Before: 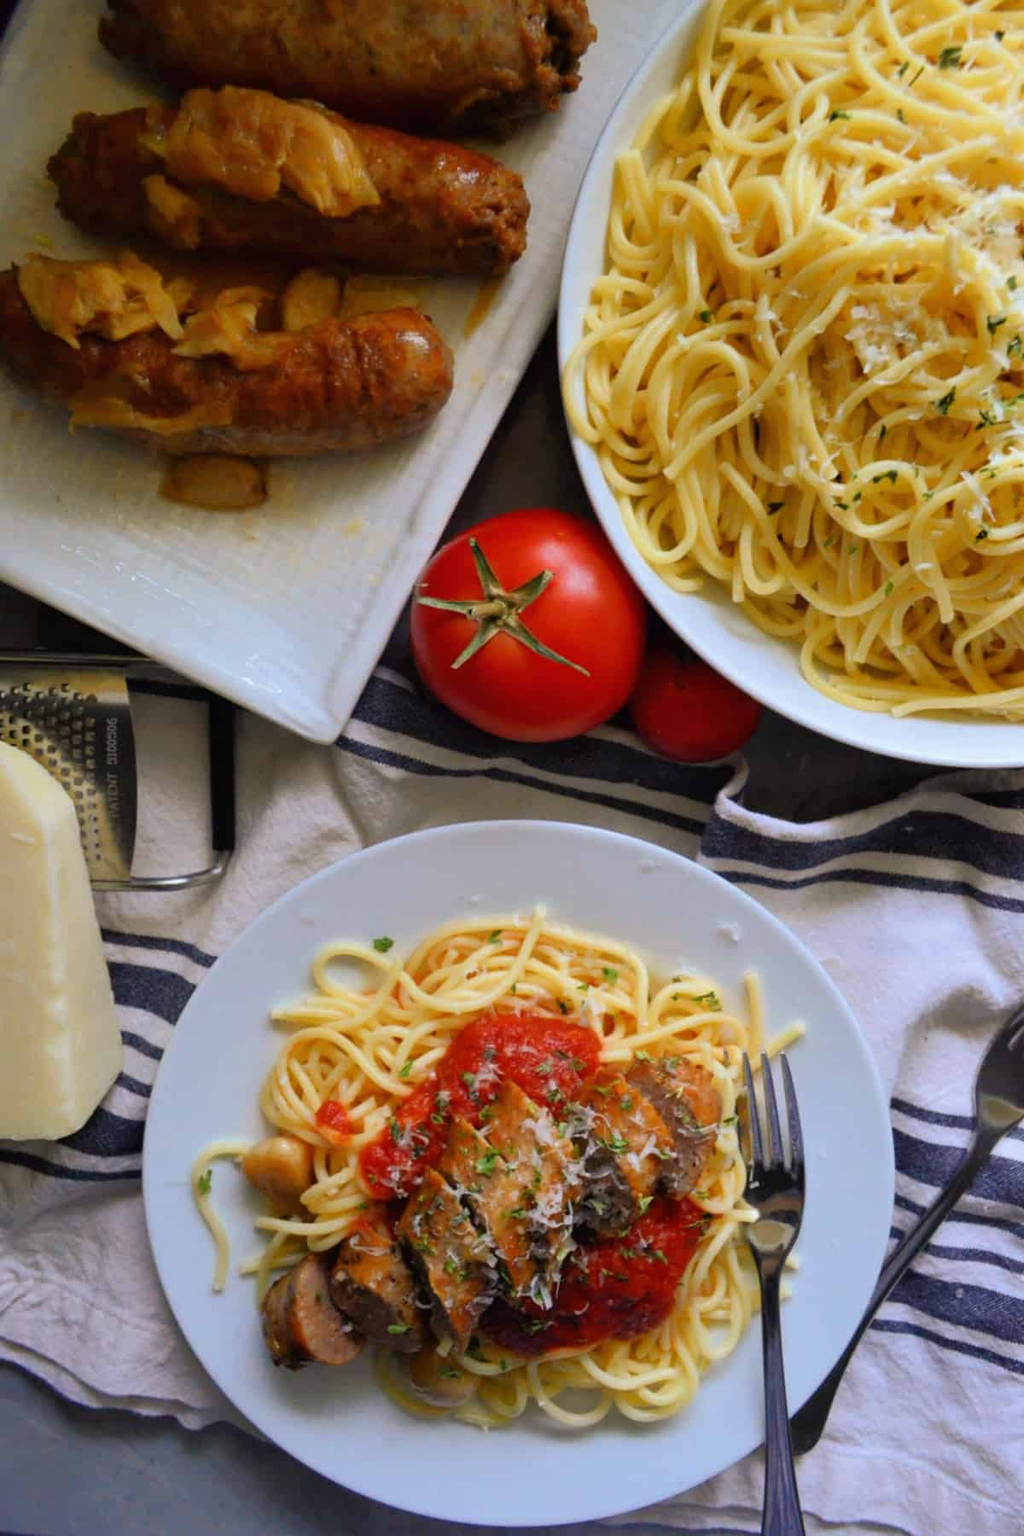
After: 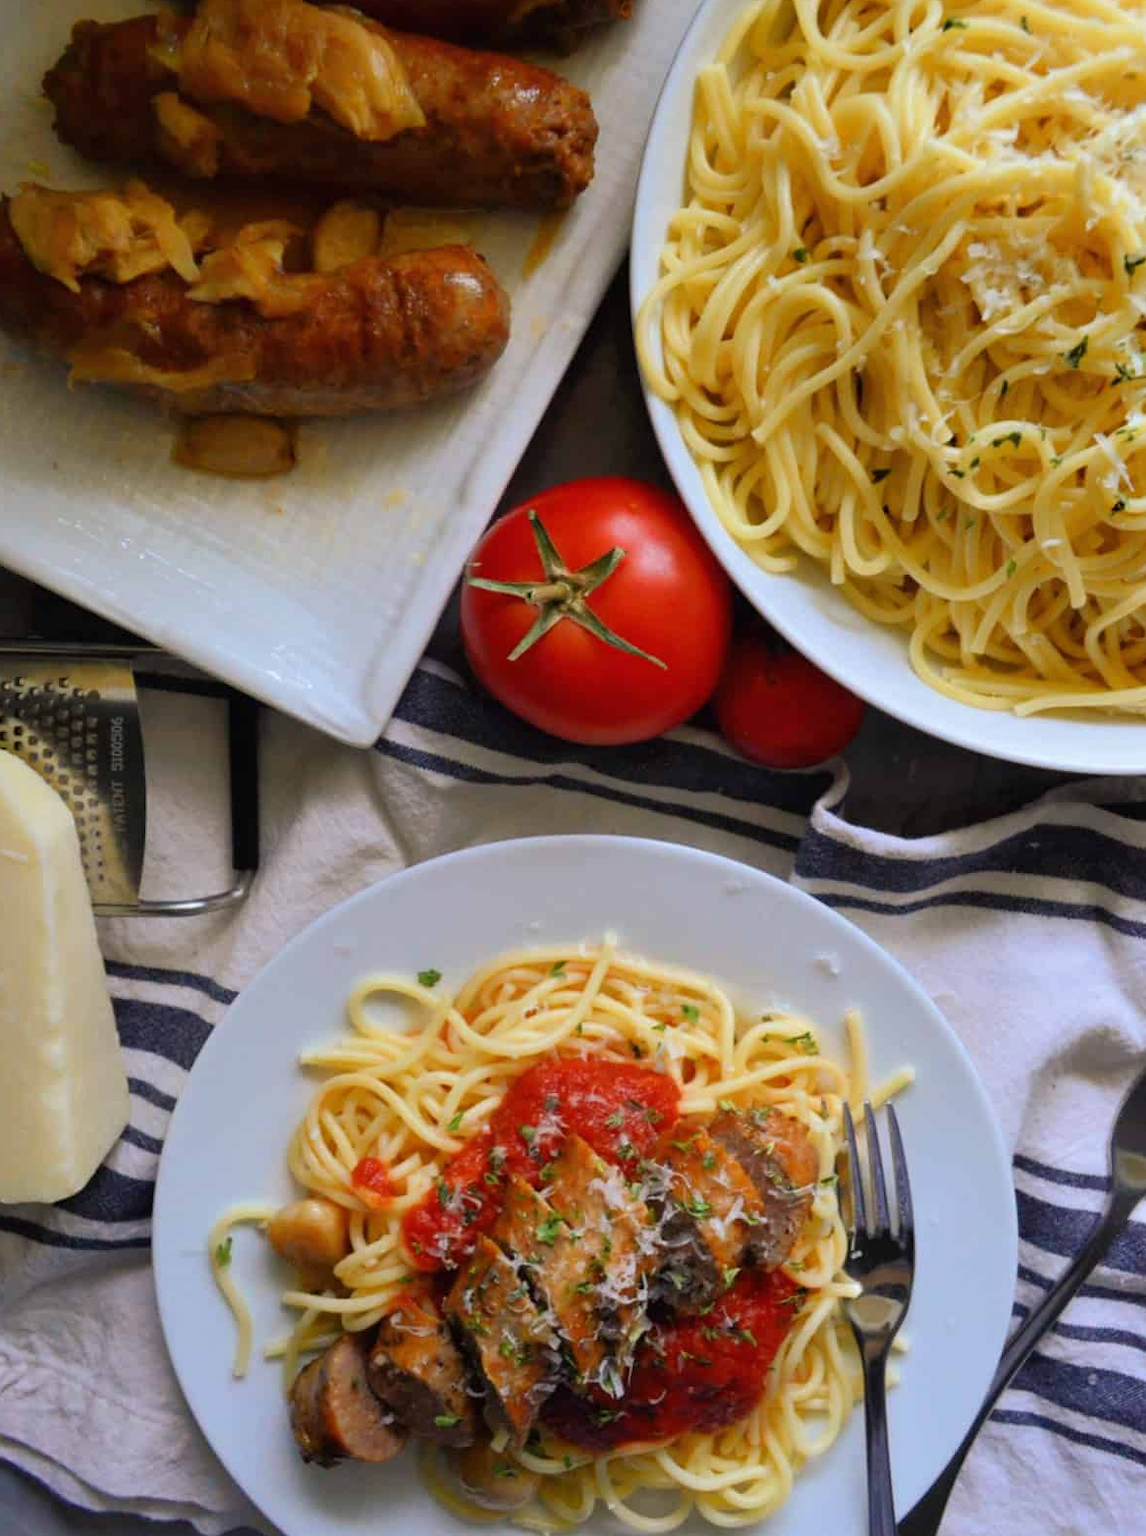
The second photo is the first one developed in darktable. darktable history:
crop: left 1.06%, top 6.178%, right 1.549%, bottom 6.881%
